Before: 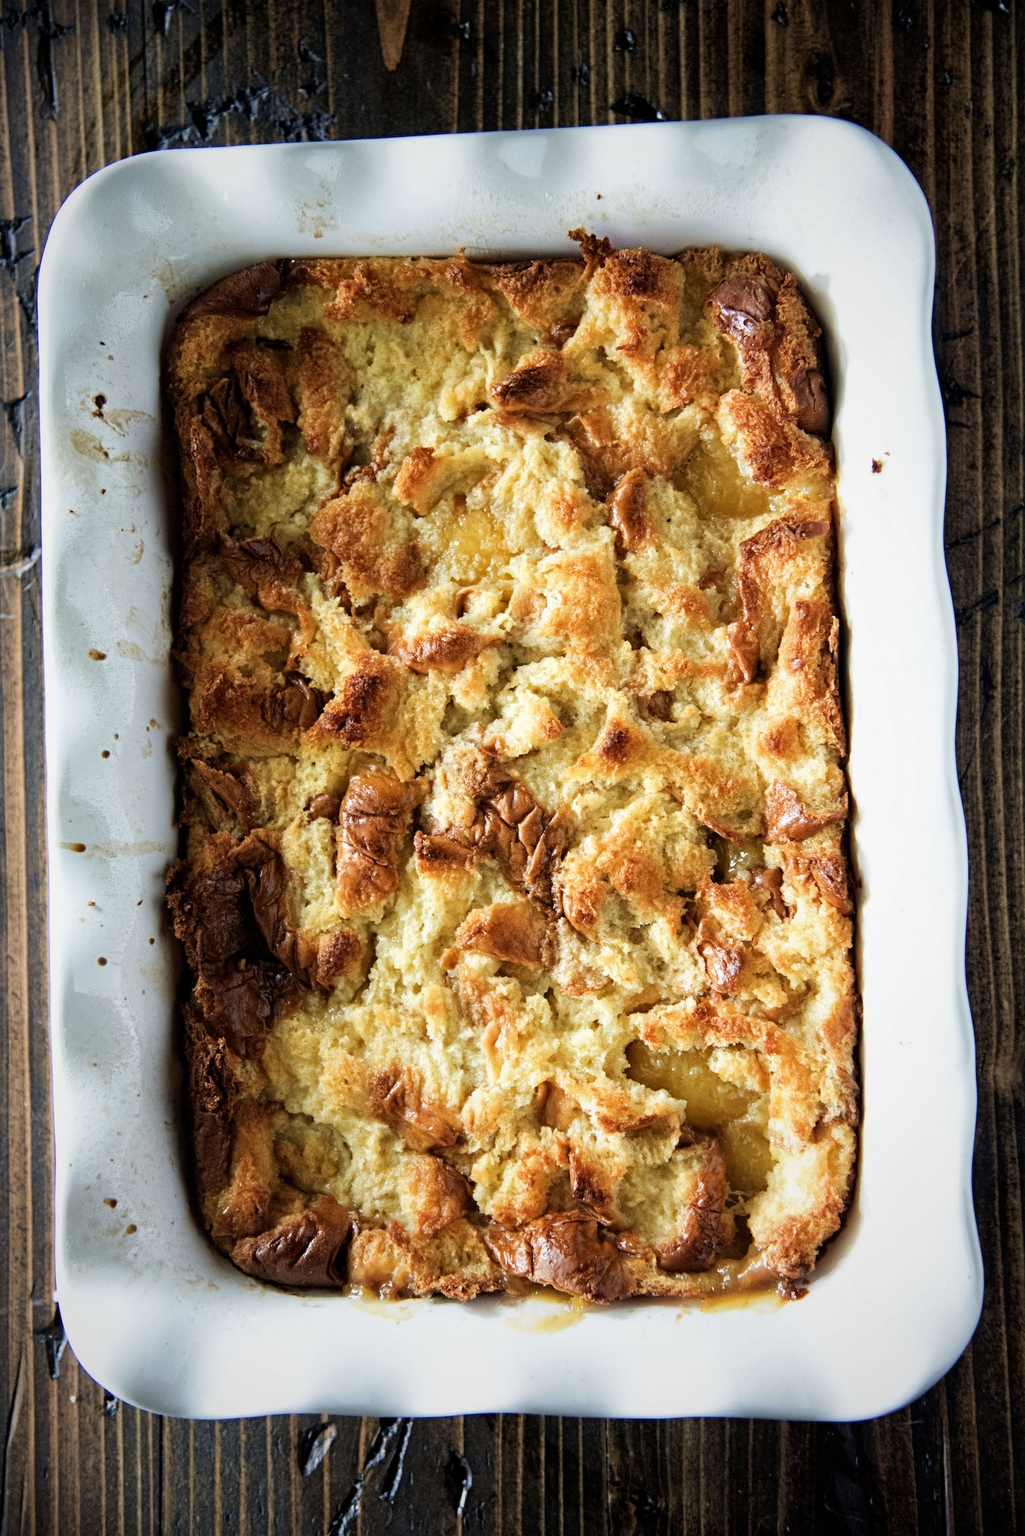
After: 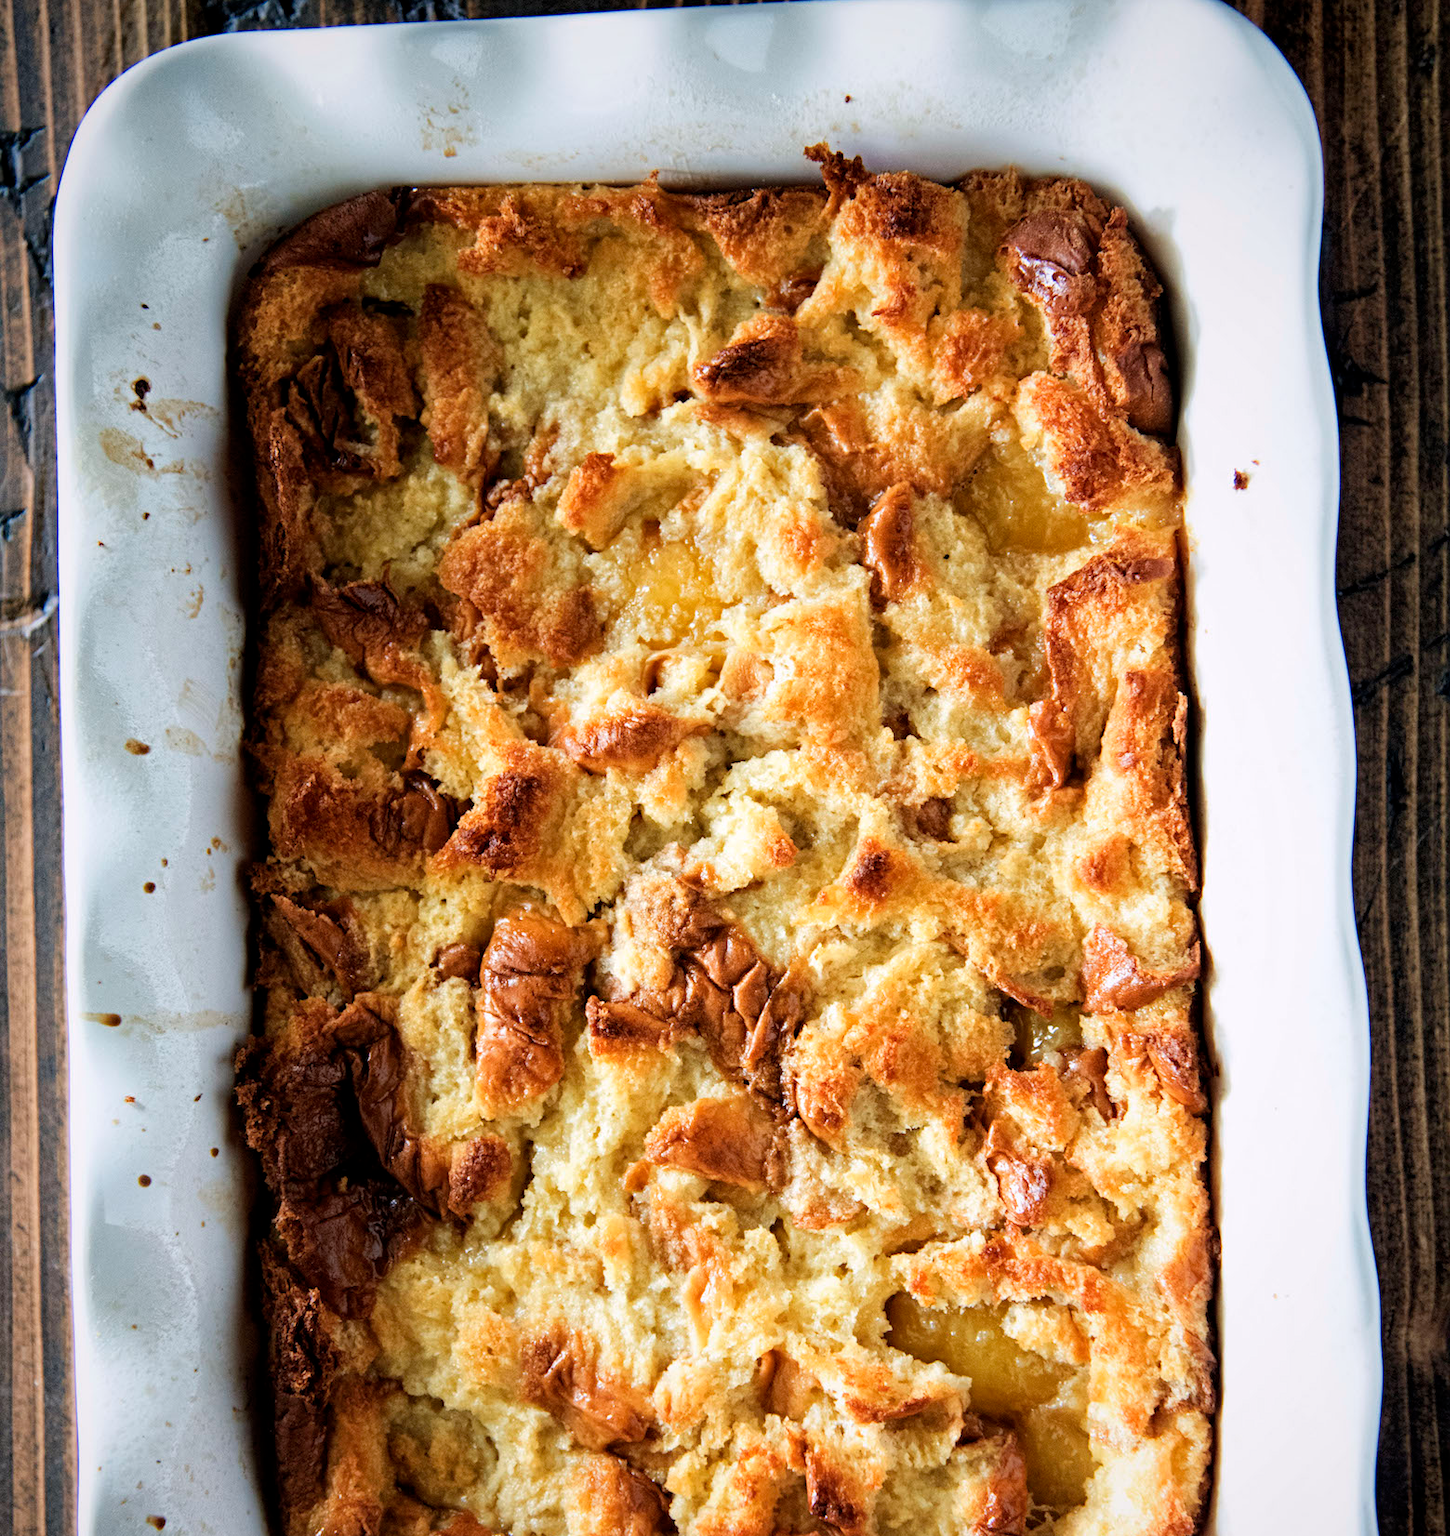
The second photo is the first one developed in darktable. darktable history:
crop and rotate: top 8.293%, bottom 20.996%
white balance: red 1.009, blue 1.027
